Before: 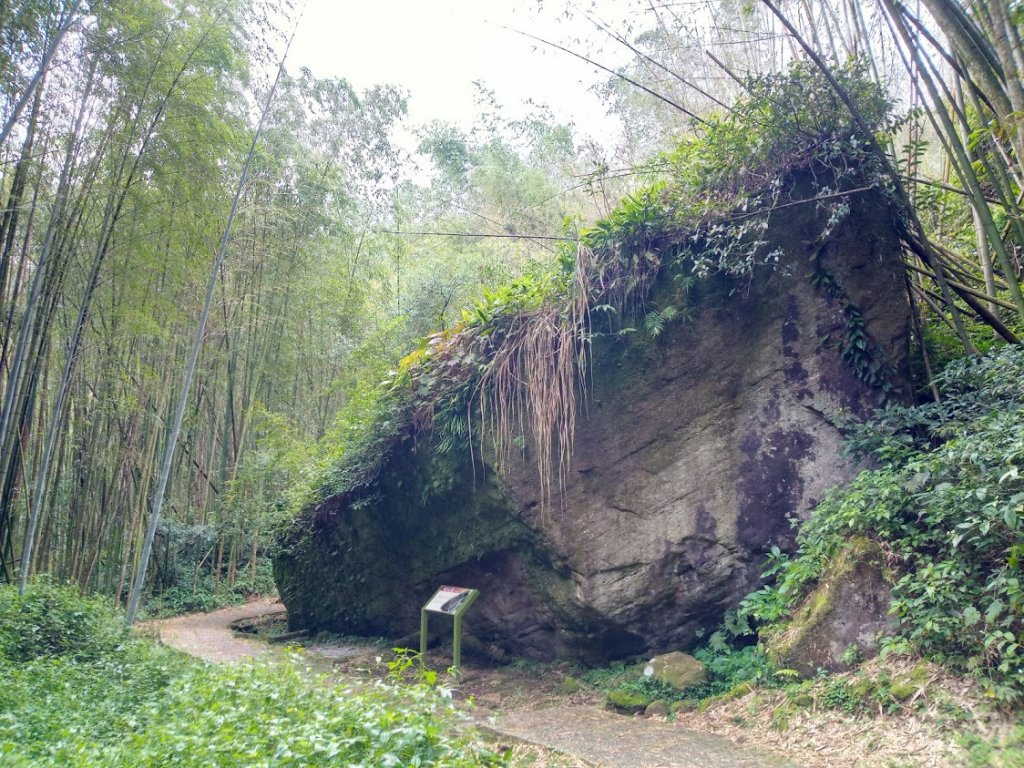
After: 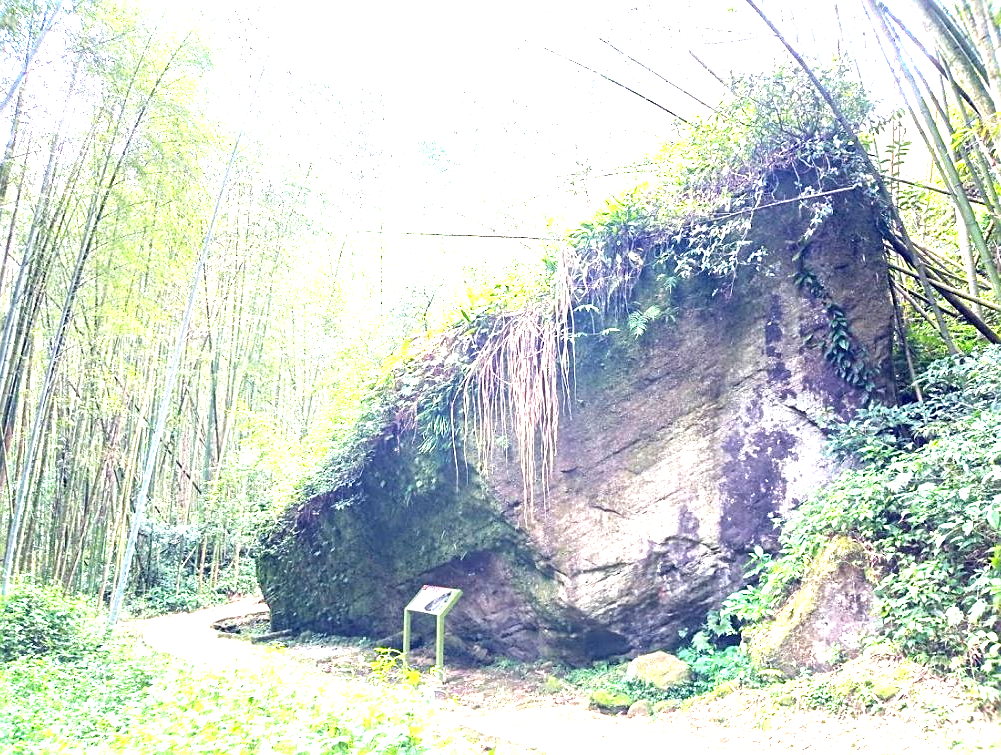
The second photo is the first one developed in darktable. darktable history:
exposure: exposure 2.016 EV, compensate exposure bias true, compensate highlight preservation false
shadows and highlights: shadows 12.97, white point adjustment 1.2, highlights -0.411, highlights color adjustment 52.3%, soften with gaussian
sharpen: on, module defaults
crop and rotate: left 1.679%, right 0.563%, bottom 1.587%
